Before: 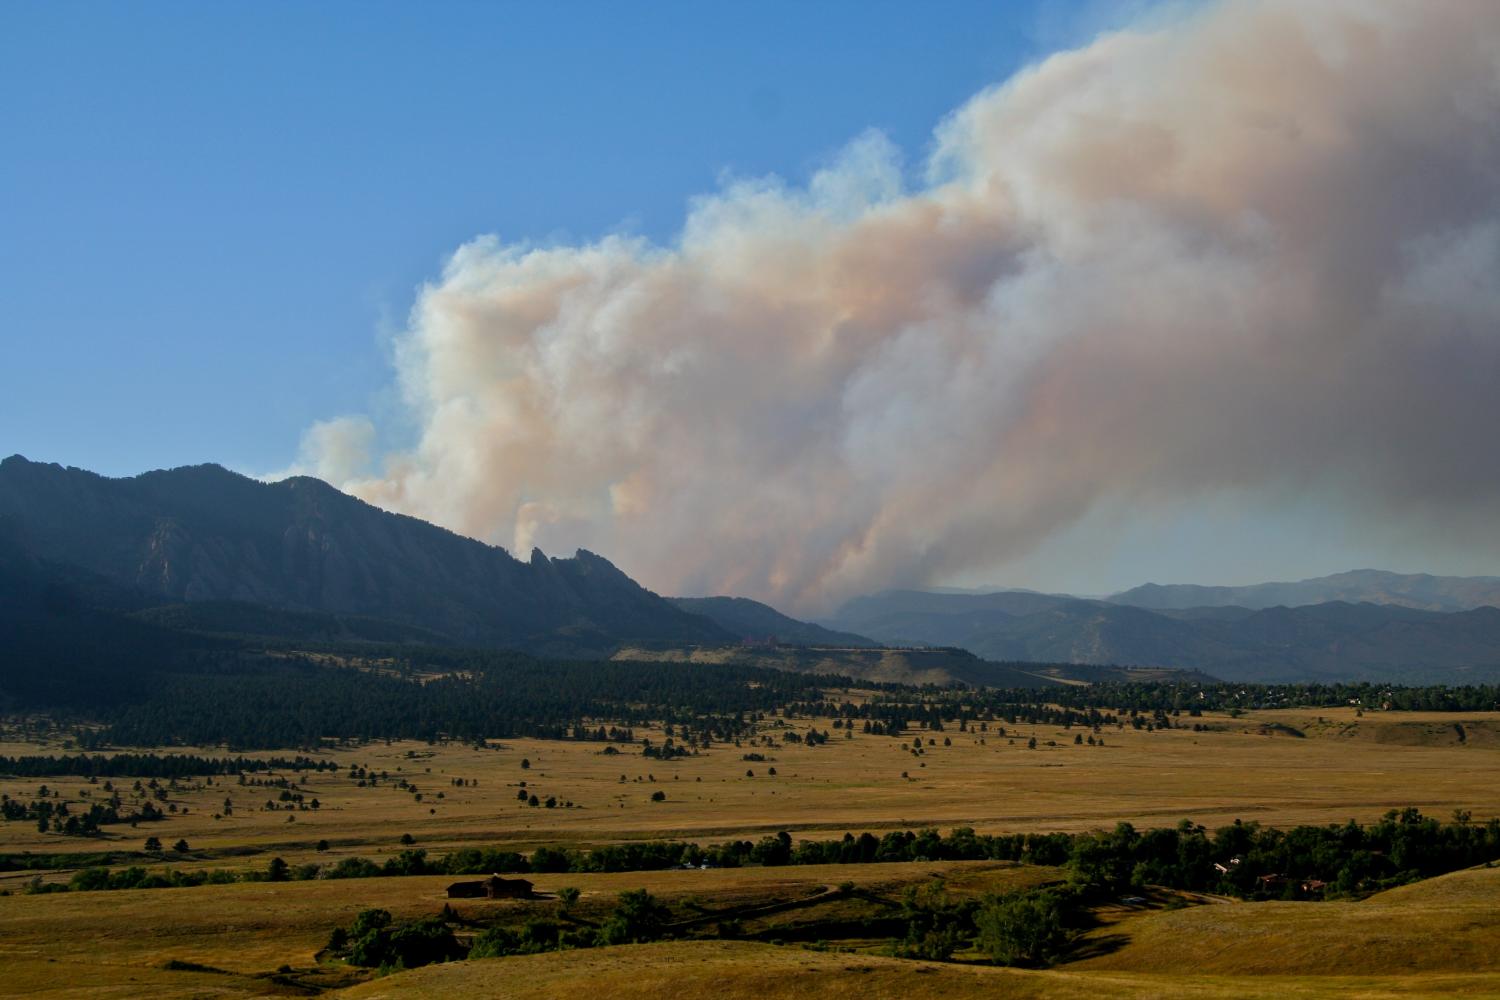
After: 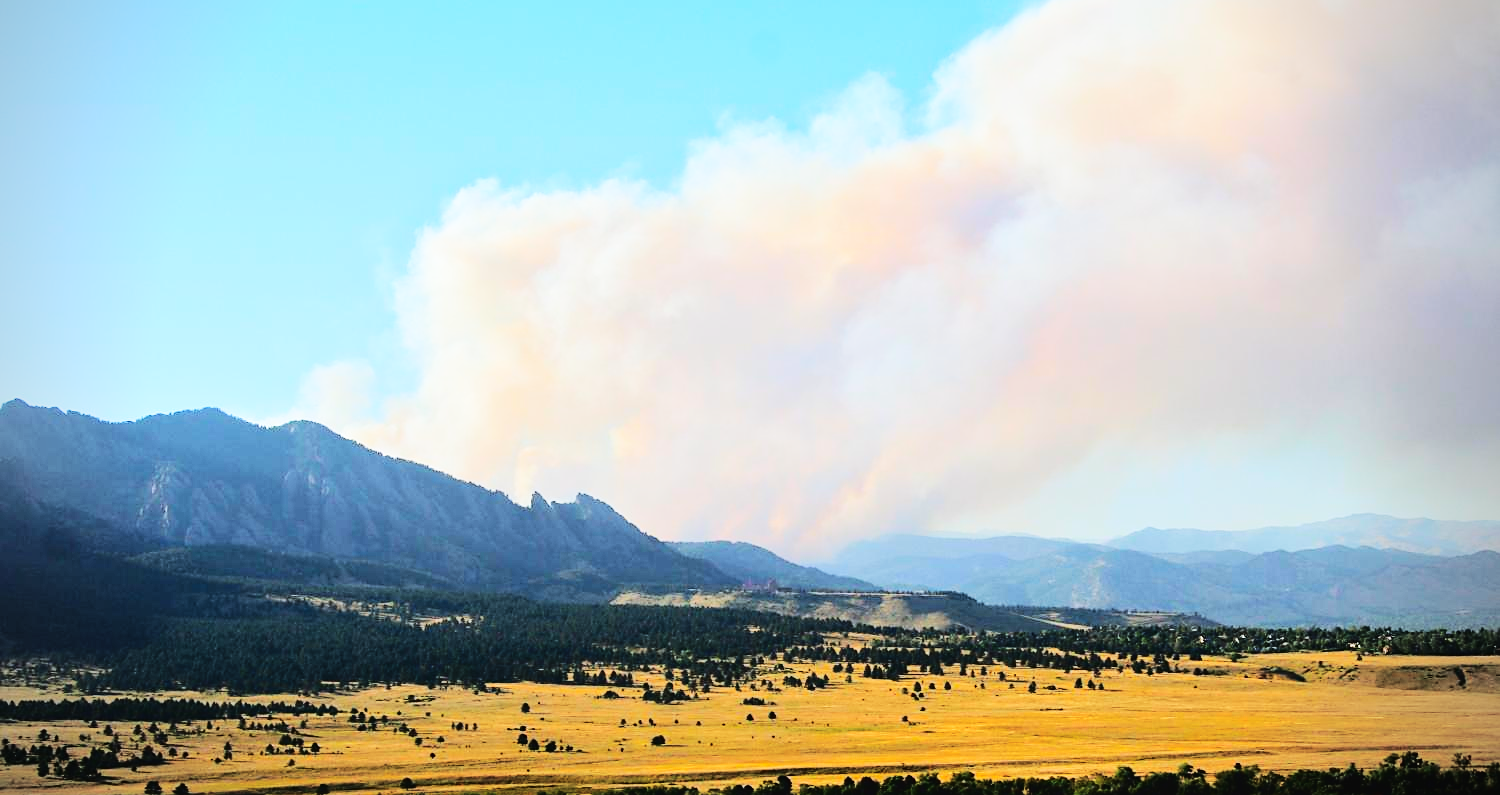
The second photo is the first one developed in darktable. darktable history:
vignetting: on, module defaults
tone curve: curves: ch0 [(0, 0) (0.004, 0) (0.133, 0.071) (0.341, 0.453) (0.839, 0.922) (1, 1)], color space Lab, independent channels, preserve colors none
color balance rgb: perceptual saturation grading › global saturation 31.173%, global vibrance 6.232%
base curve: curves: ch0 [(0, 0.003) (0.001, 0.002) (0.006, 0.004) (0.02, 0.022) (0.048, 0.086) (0.094, 0.234) (0.162, 0.431) (0.258, 0.629) (0.385, 0.8) (0.548, 0.918) (0.751, 0.988) (1, 1)], preserve colors none
sharpen: radius 1.885, amount 0.398, threshold 1.154
exposure: black level correction -0.014, exposure -0.193 EV, compensate highlight preservation false
crop and rotate: top 5.661%, bottom 14.772%
